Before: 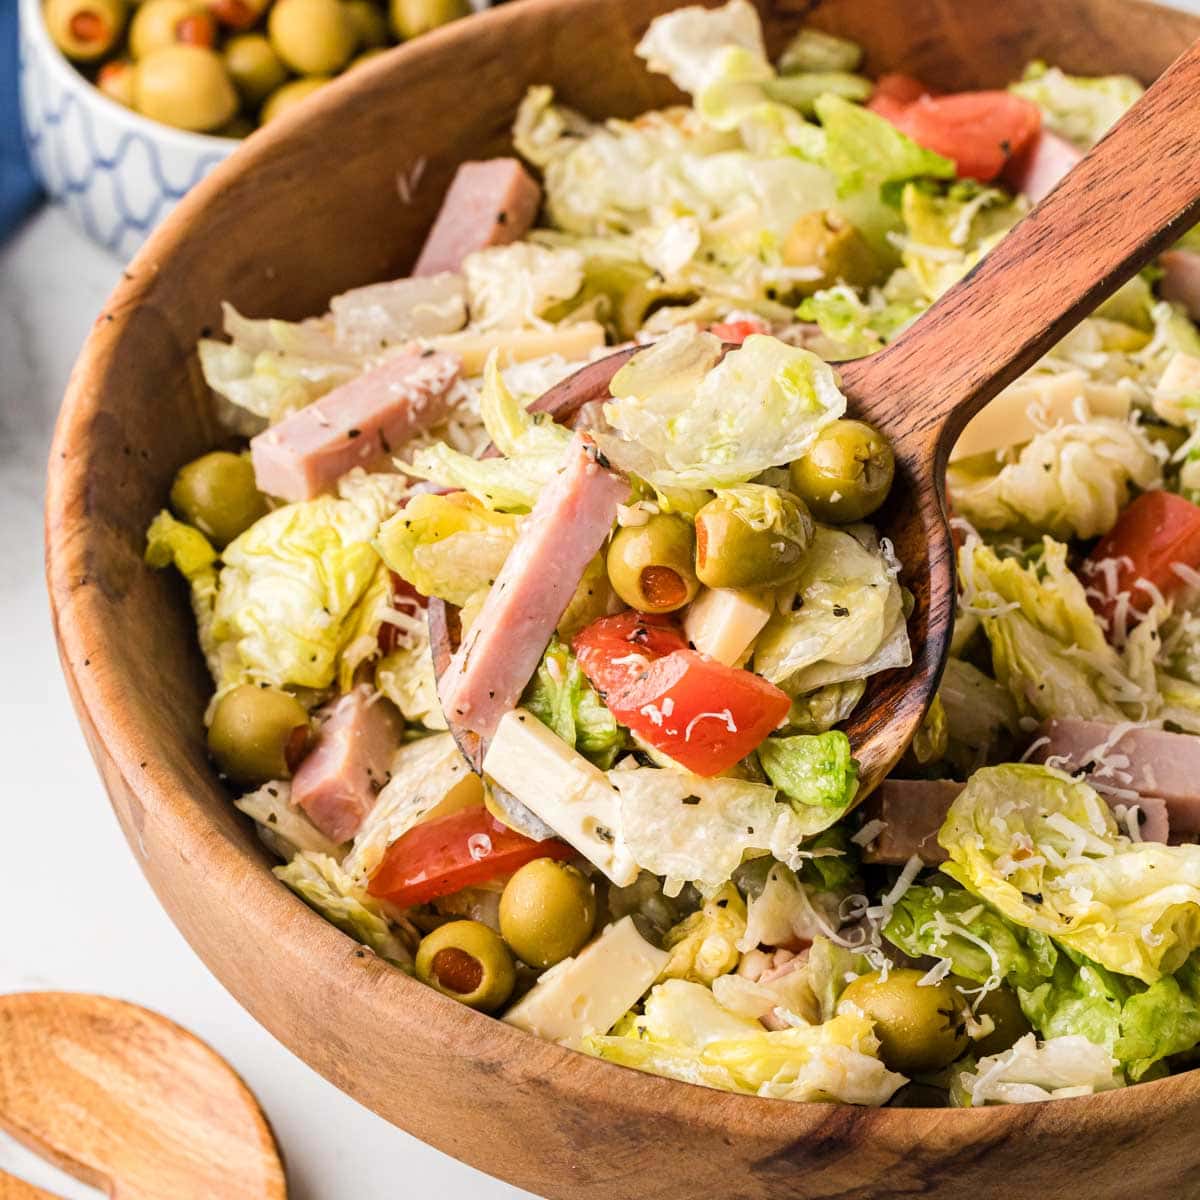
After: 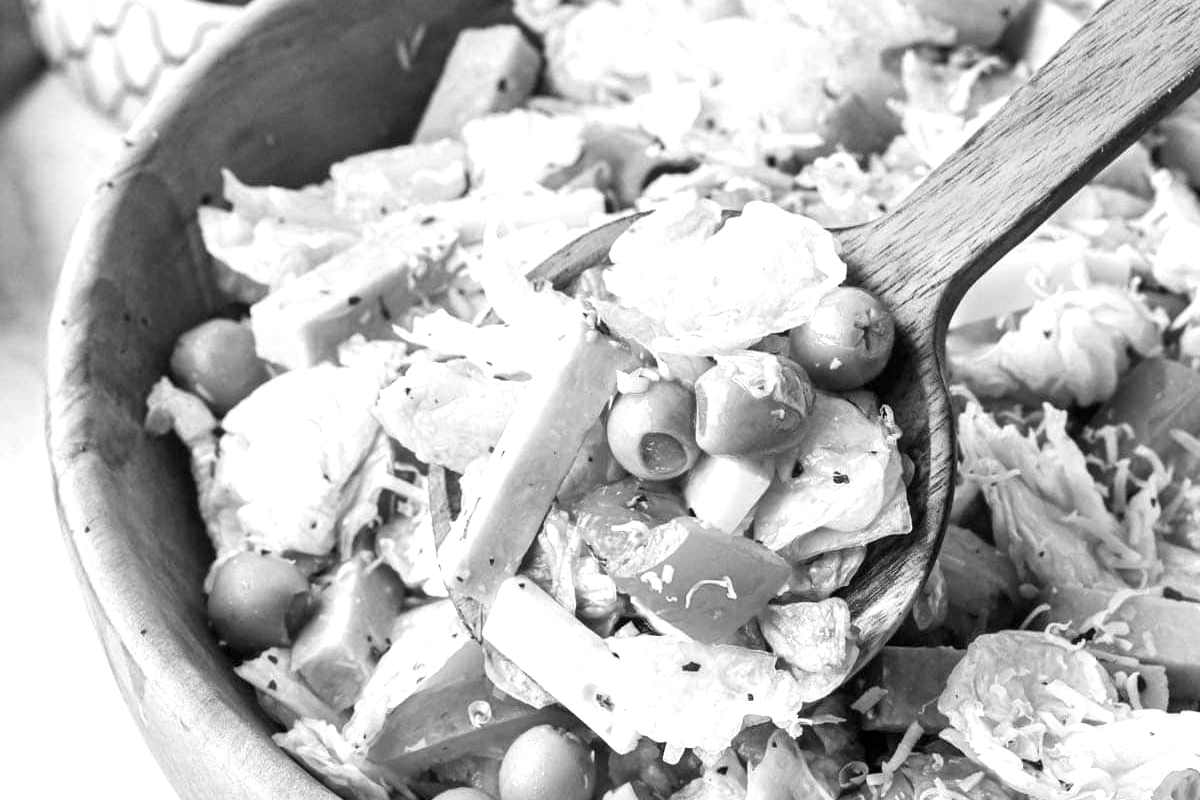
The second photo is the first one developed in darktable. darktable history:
monochrome: on, module defaults
exposure: exposure 0.6 EV, compensate highlight preservation false
crop: top 11.166%, bottom 22.168%
